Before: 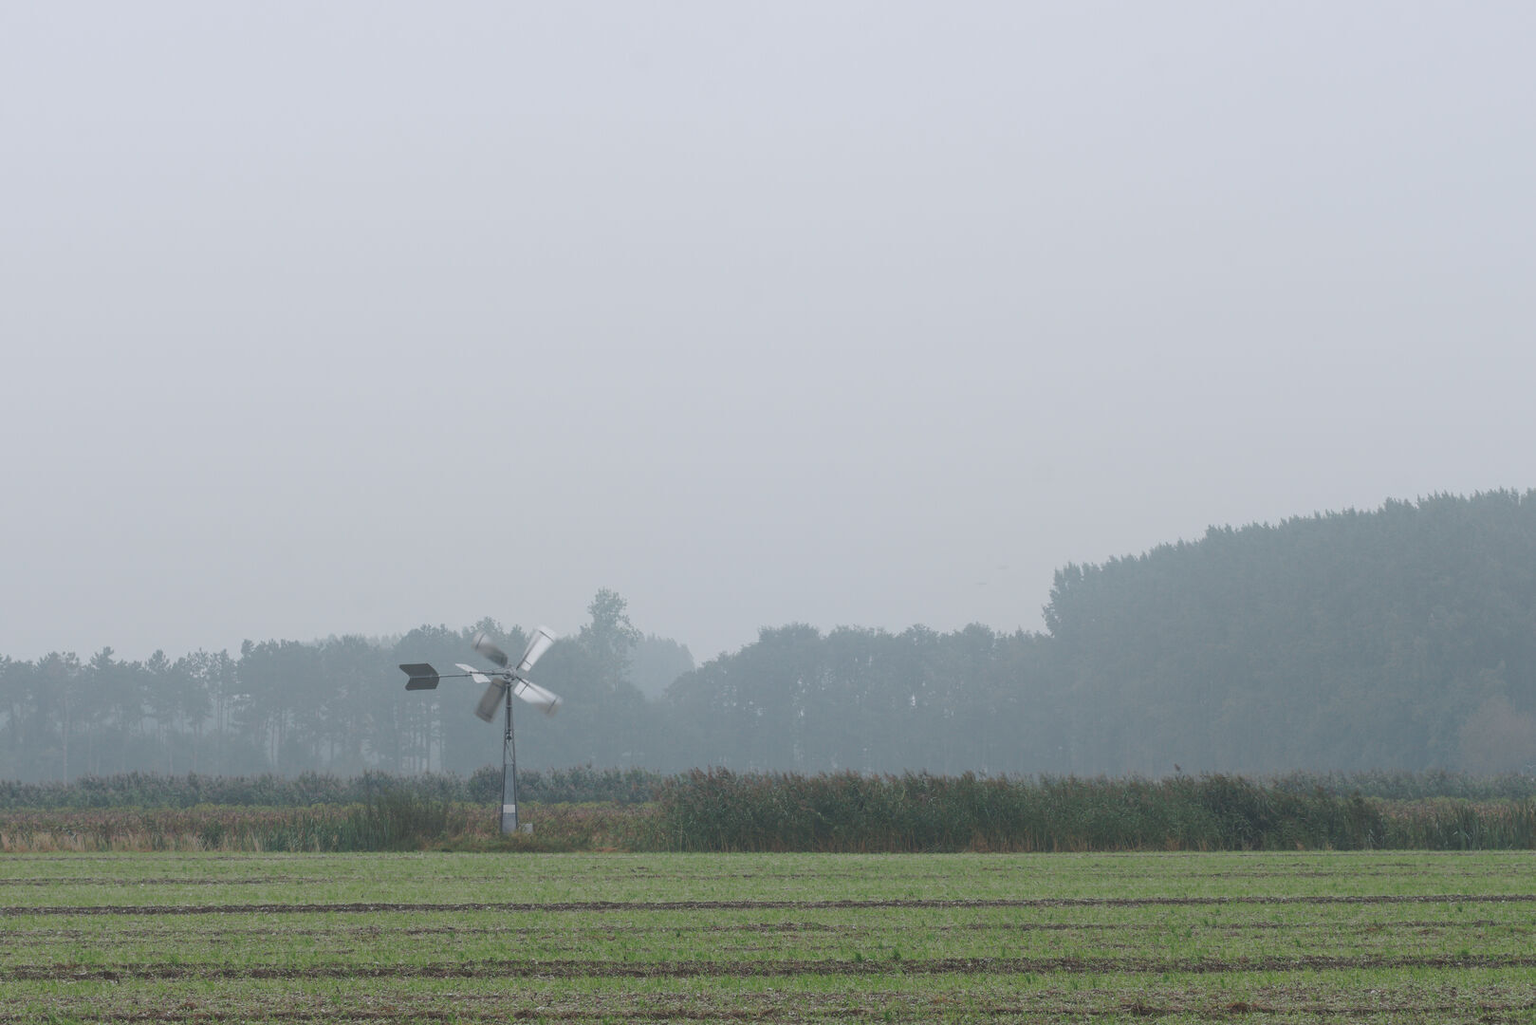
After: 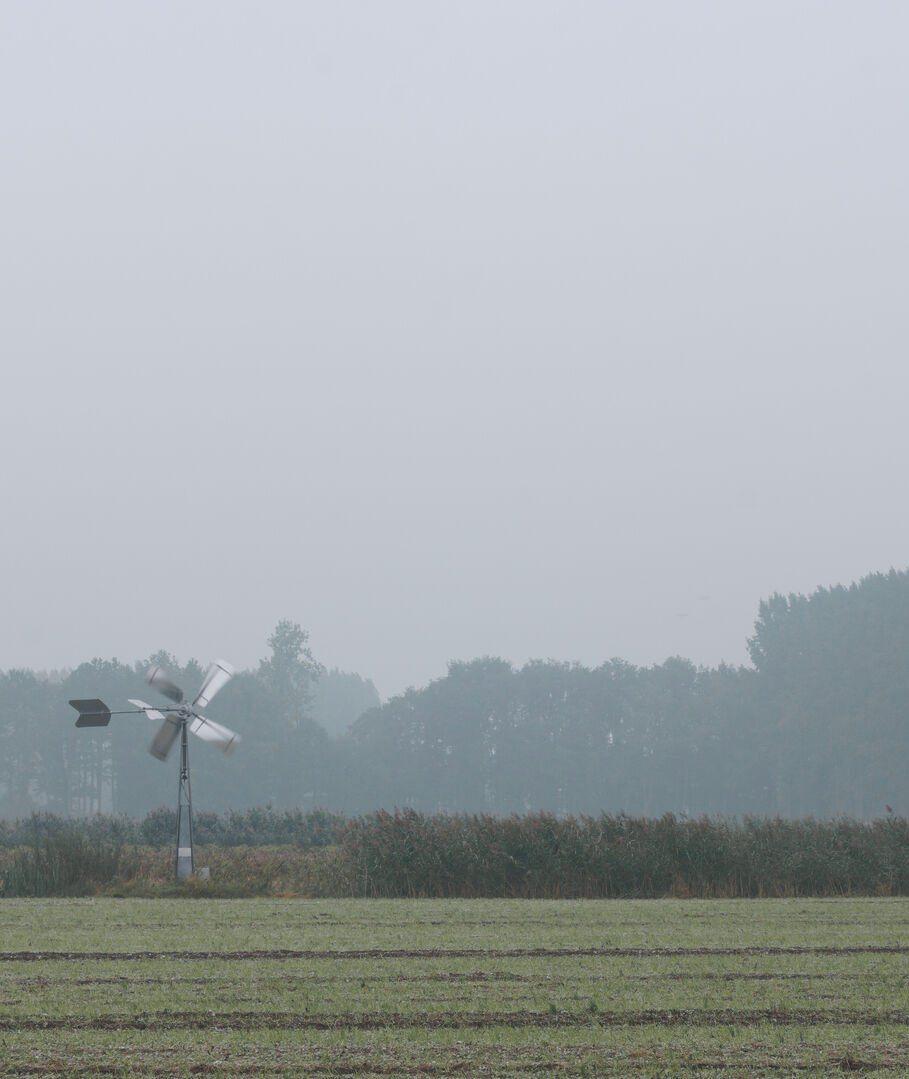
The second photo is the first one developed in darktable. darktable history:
crop: left 21.762%, right 22.089%, bottom 0.004%
color zones: curves: ch1 [(0.263, 0.53) (0.376, 0.287) (0.487, 0.512) (0.748, 0.547) (1, 0.513)]; ch2 [(0.262, 0.45) (0.751, 0.477)]
contrast brightness saturation: saturation -0.058
